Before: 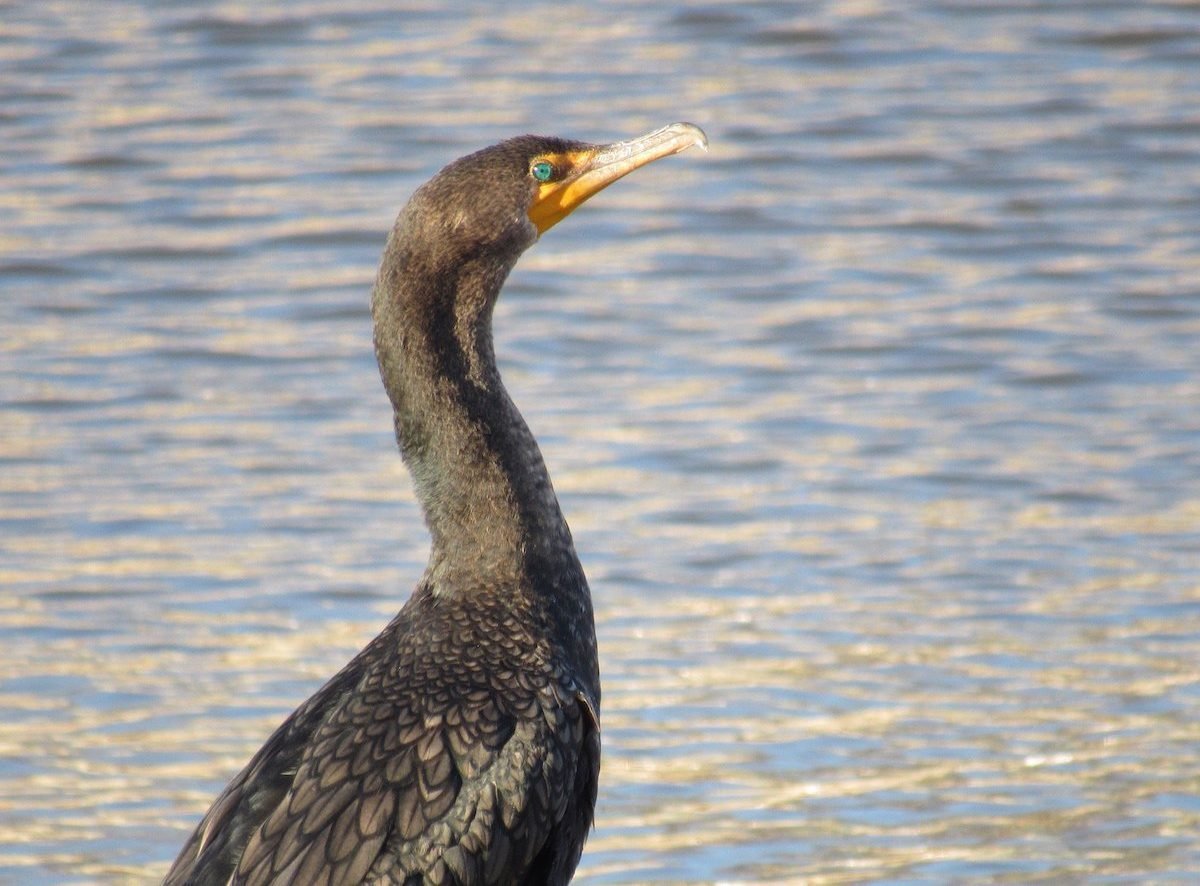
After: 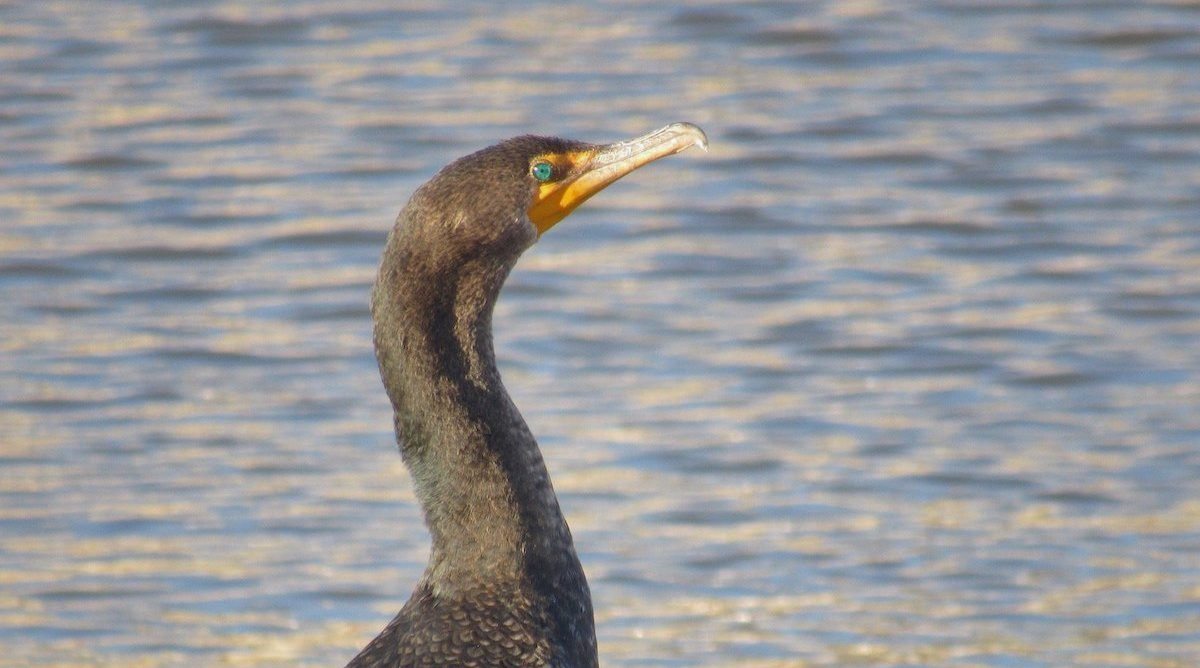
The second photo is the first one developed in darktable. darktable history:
crop: bottom 24.559%
shadows and highlights: on, module defaults
tone equalizer: -7 EV 0.173 EV, -6 EV 0.154 EV, -5 EV 0.058 EV, -4 EV 0.056 EV, -2 EV -0.026 EV, -1 EV -0.066 EV, +0 EV -0.086 EV, mask exposure compensation -0.496 EV
